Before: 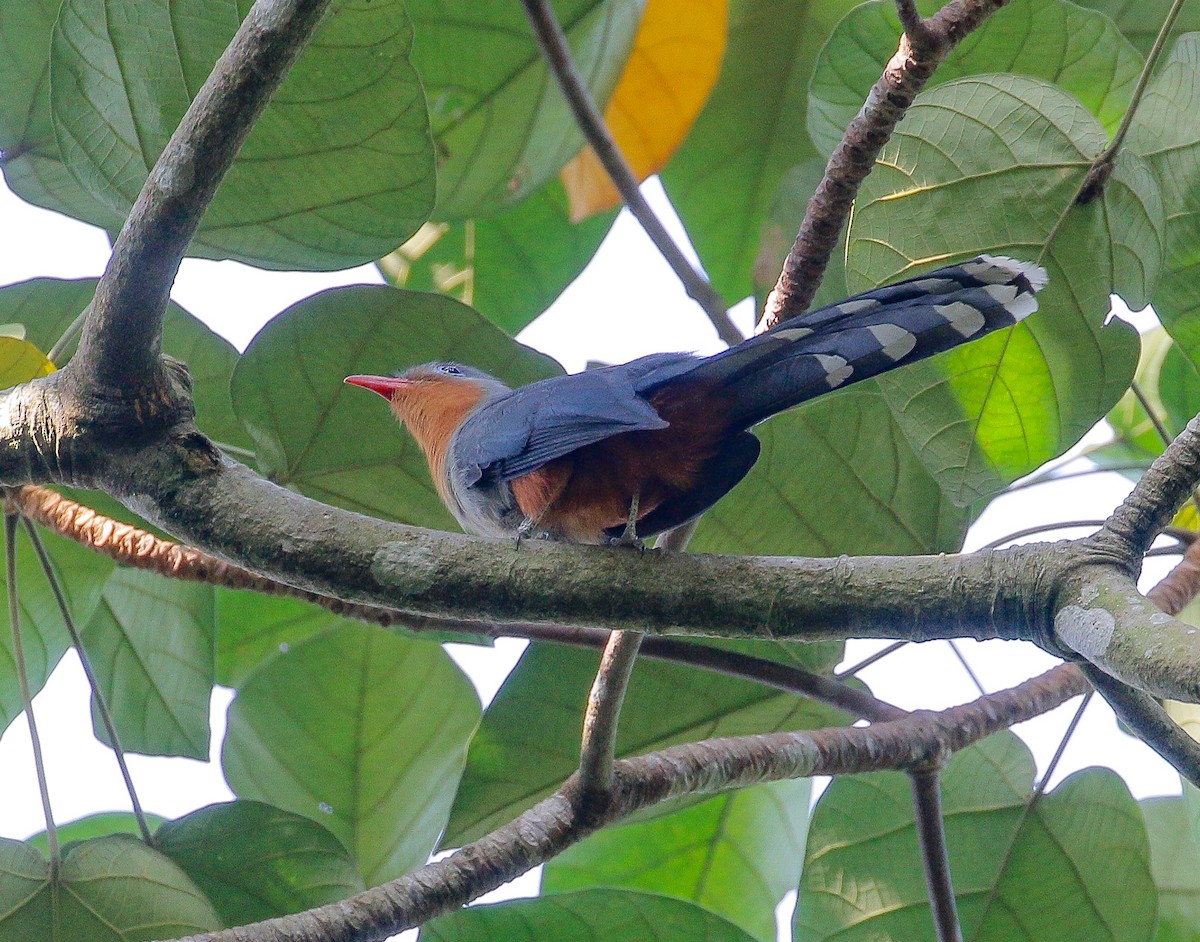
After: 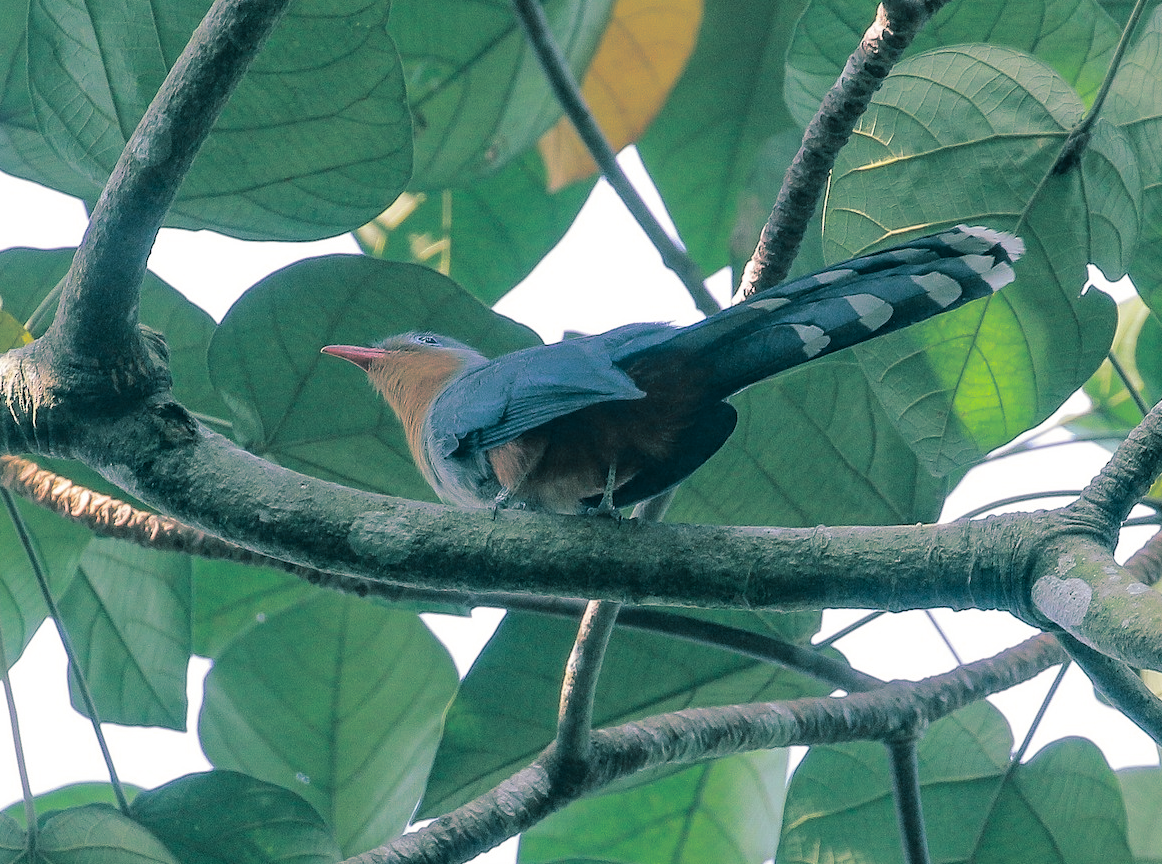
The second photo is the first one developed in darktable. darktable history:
crop: left 1.964%, top 3.251%, right 1.122%, bottom 4.933%
split-toning: shadows › hue 186.43°, highlights › hue 49.29°, compress 30.29%
